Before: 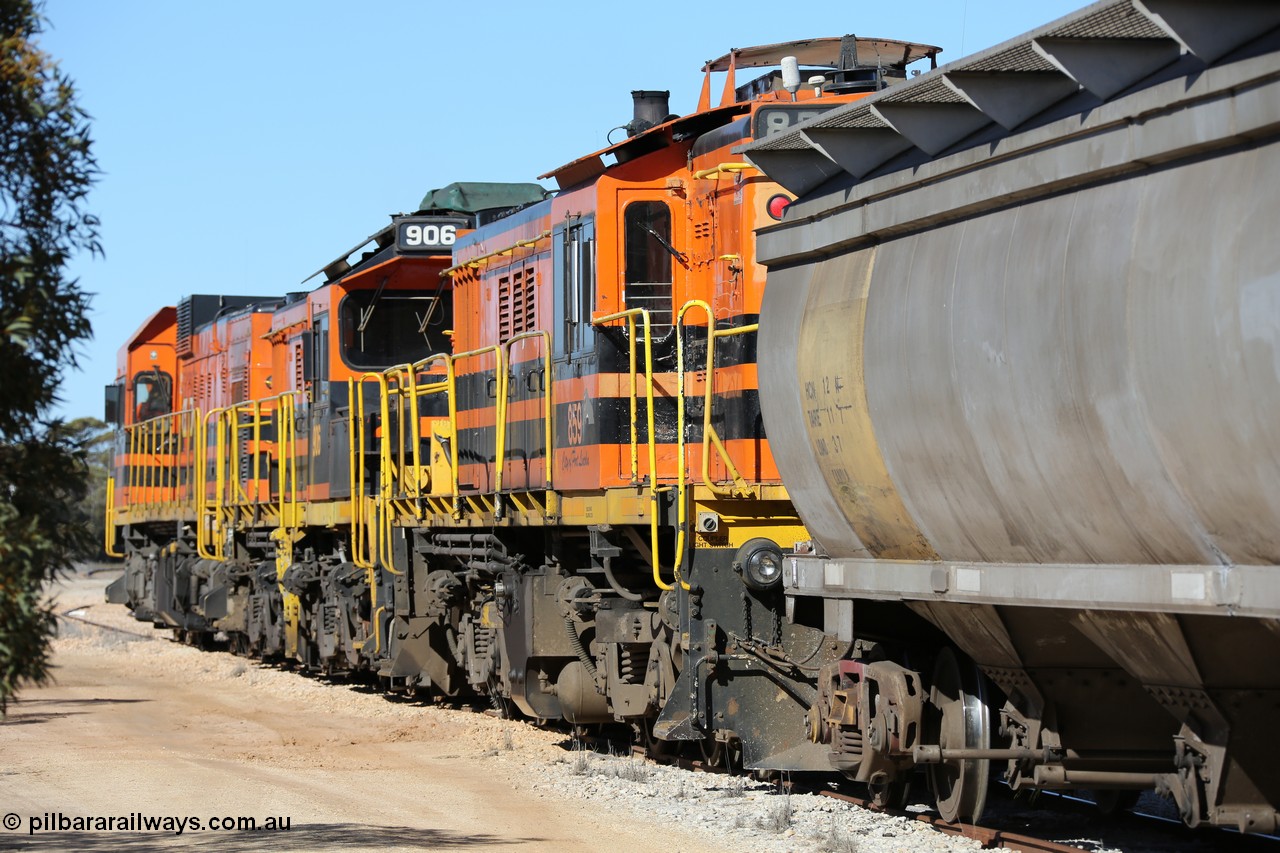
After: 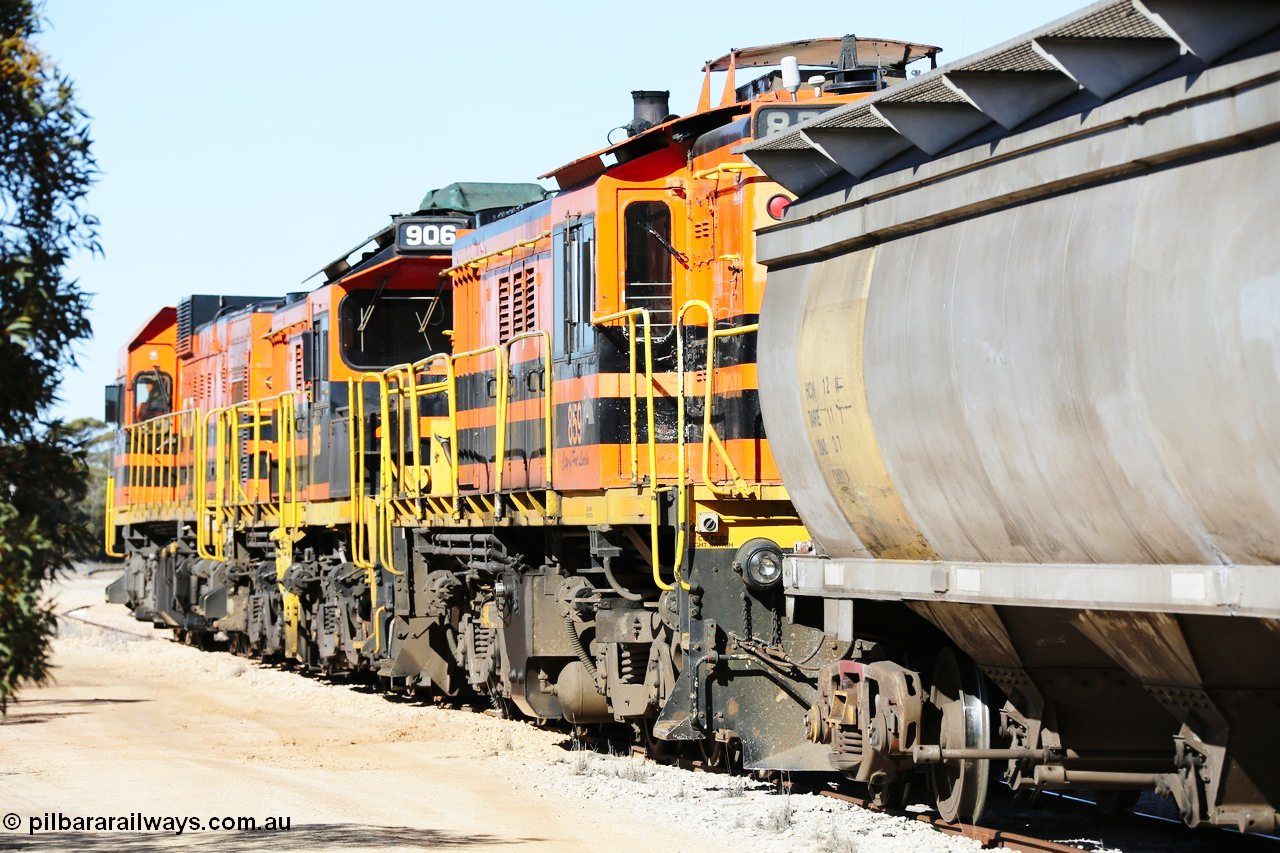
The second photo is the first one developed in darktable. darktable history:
tone equalizer: edges refinement/feathering 500, mask exposure compensation -1.57 EV, preserve details no
base curve: curves: ch0 [(0, 0) (0.028, 0.03) (0.121, 0.232) (0.46, 0.748) (0.859, 0.968) (1, 1)], preserve colors none
